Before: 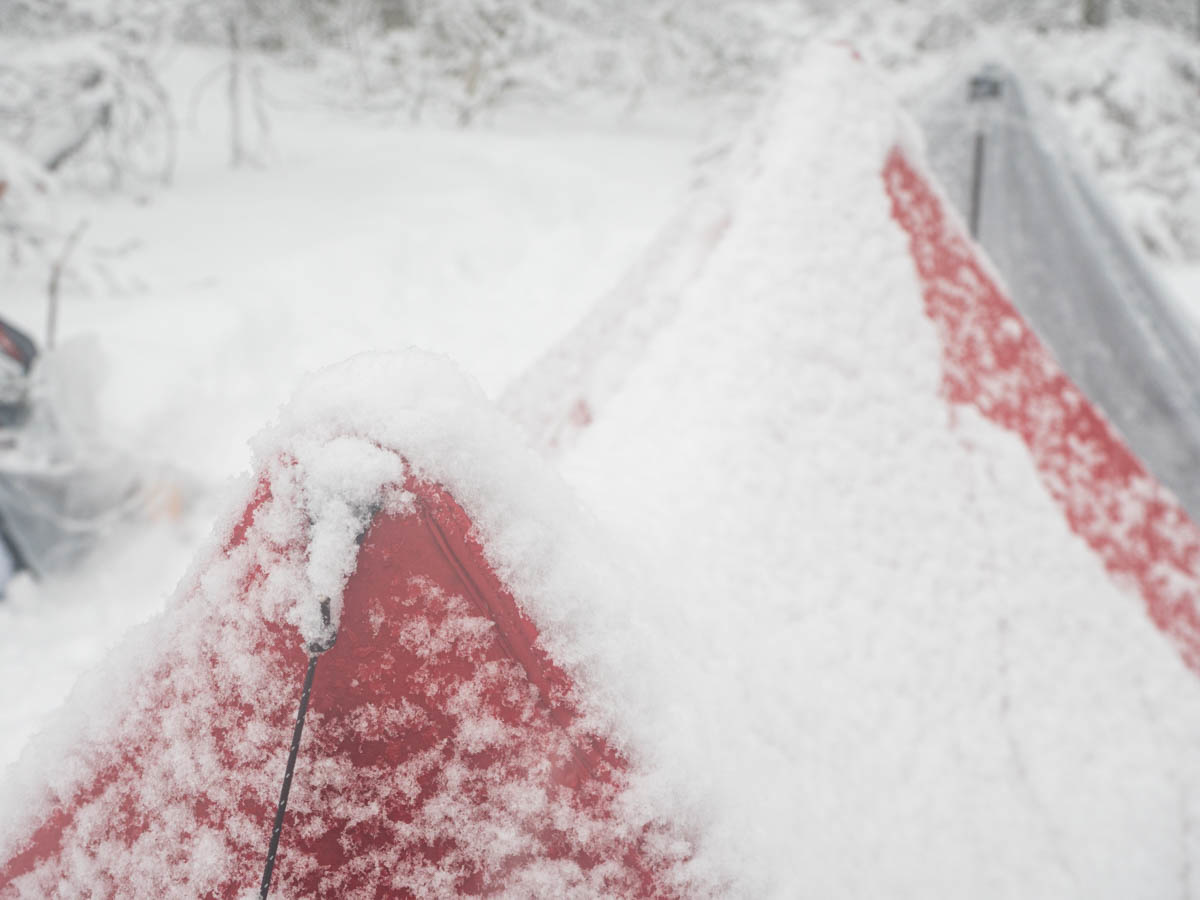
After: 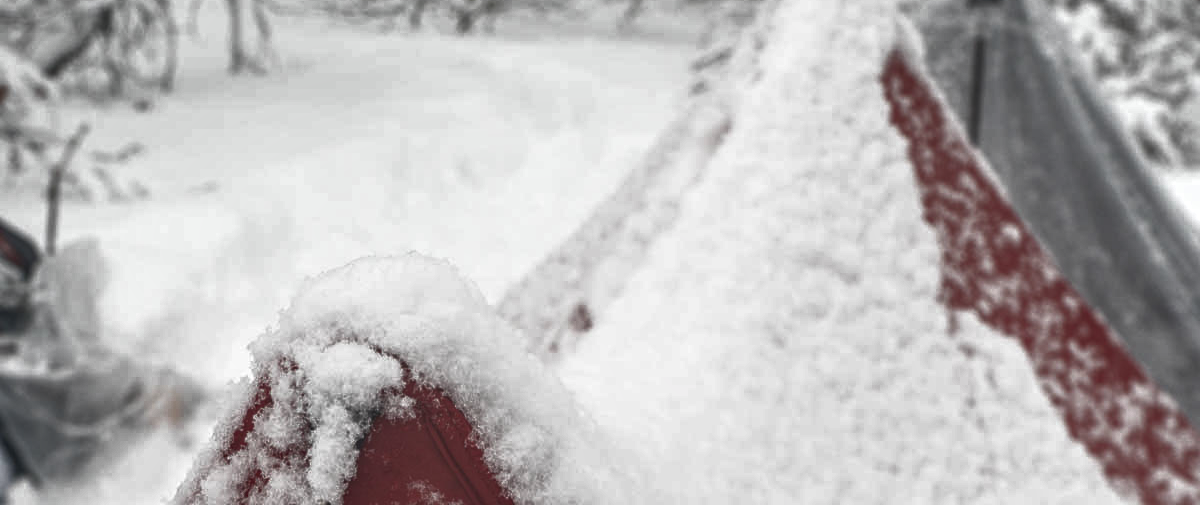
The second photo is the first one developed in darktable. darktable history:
base curve: curves: ch0 [(0, 0) (0.564, 0.291) (0.802, 0.731) (1, 1)]
local contrast: highlights 60%, shadows 60%, detail 160%
crop and rotate: top 10.605%, bottom 33.274%
